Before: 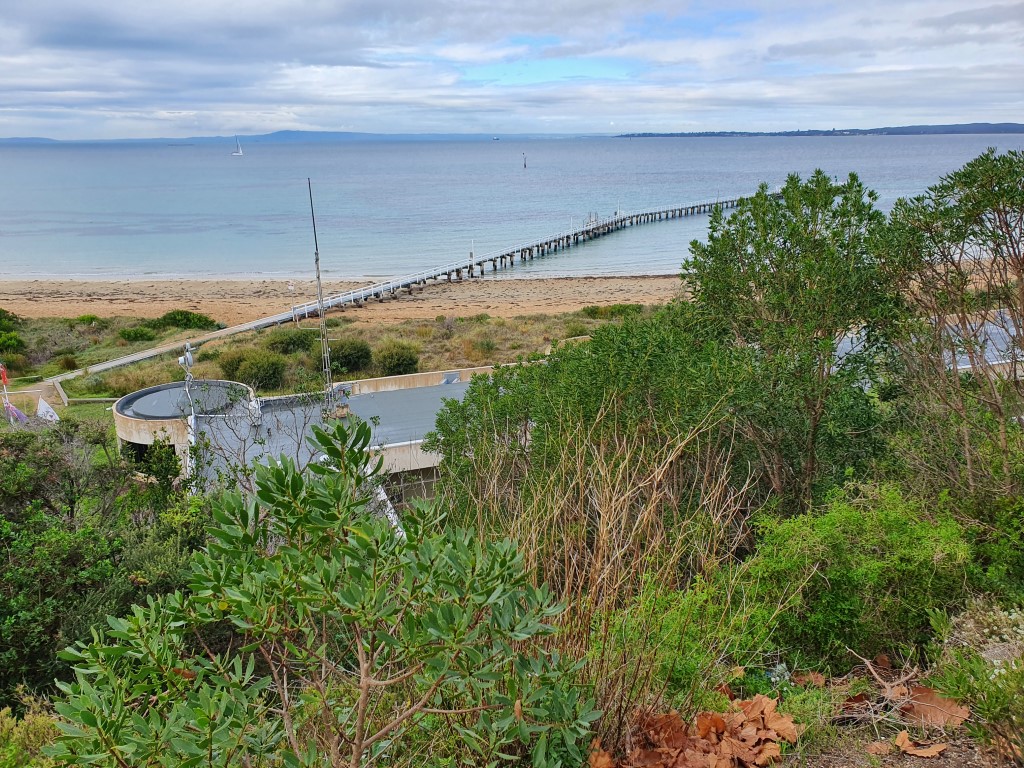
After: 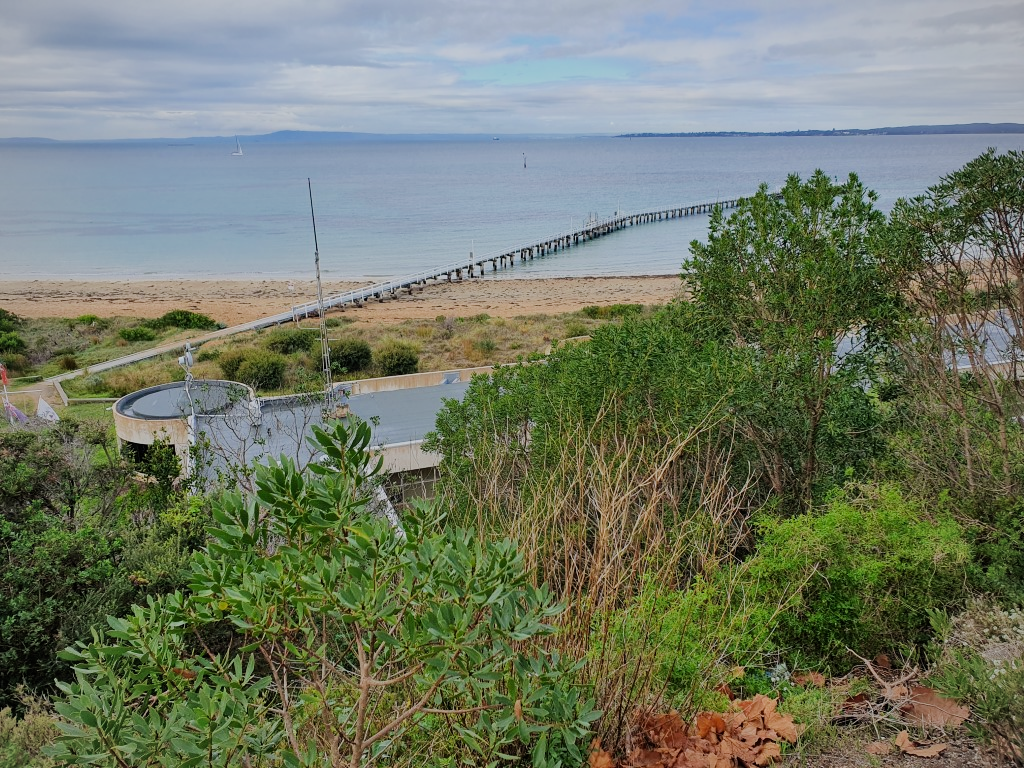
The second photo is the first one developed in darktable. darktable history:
vignetting: fall-off radius 60.83%, brightness -0.2, unbound false
filmic rgb: black relative exposure -16 EV, white relative exposure 6.91 EV, threshold 5.99 EV, hardness 4.72, enable highlight reconstruction true
